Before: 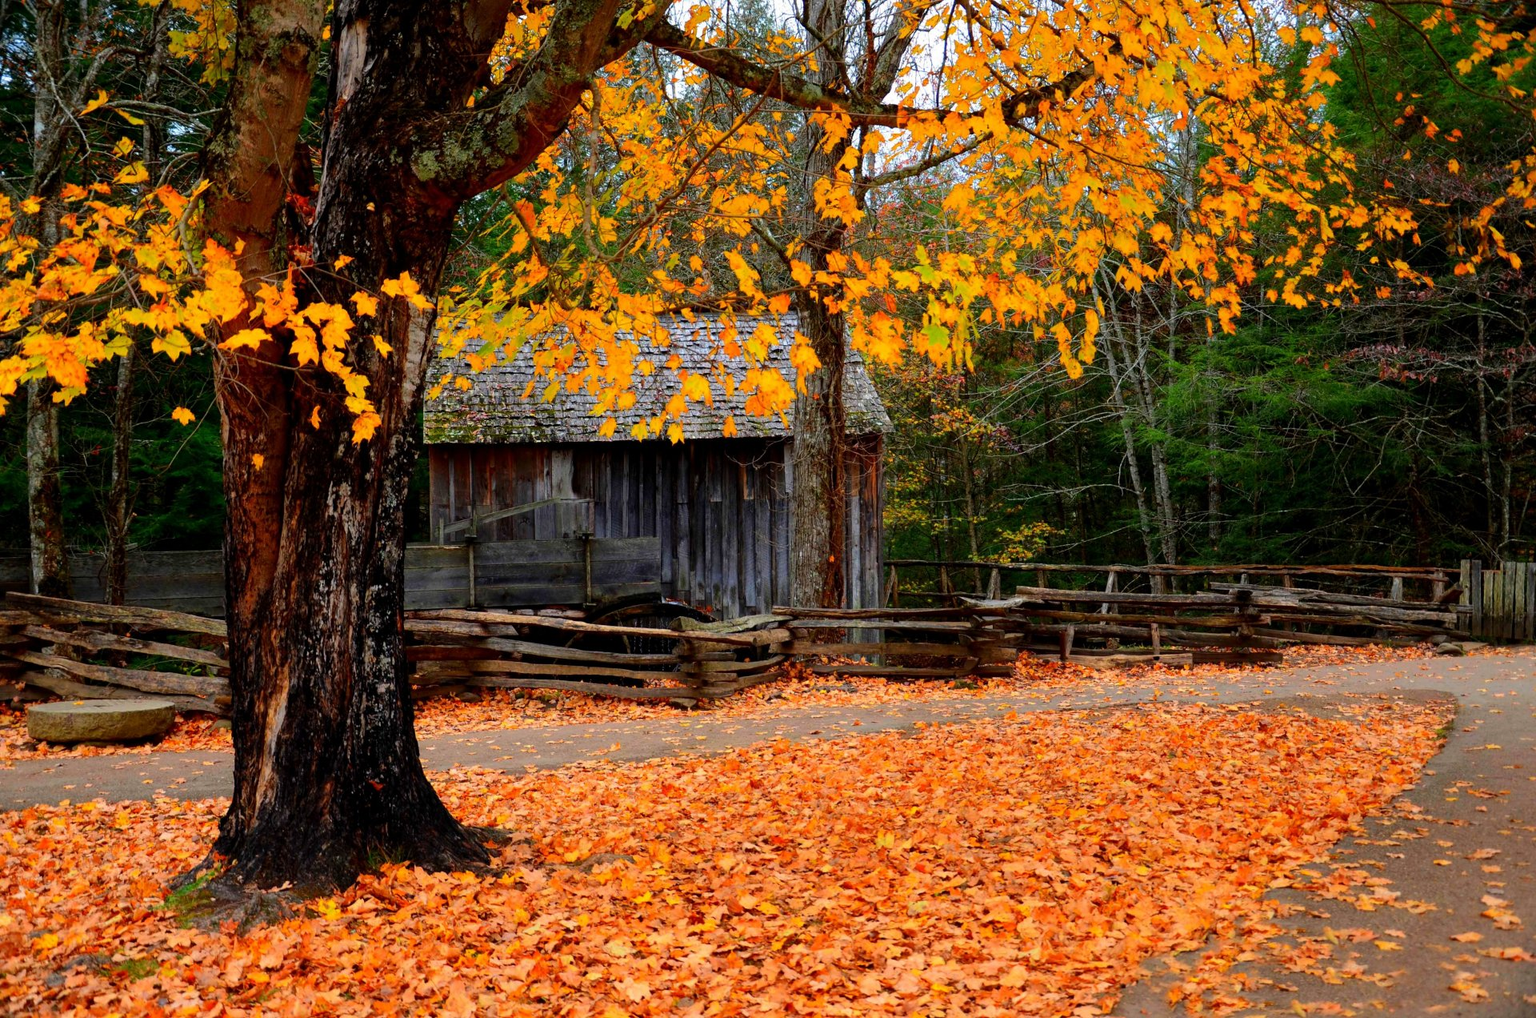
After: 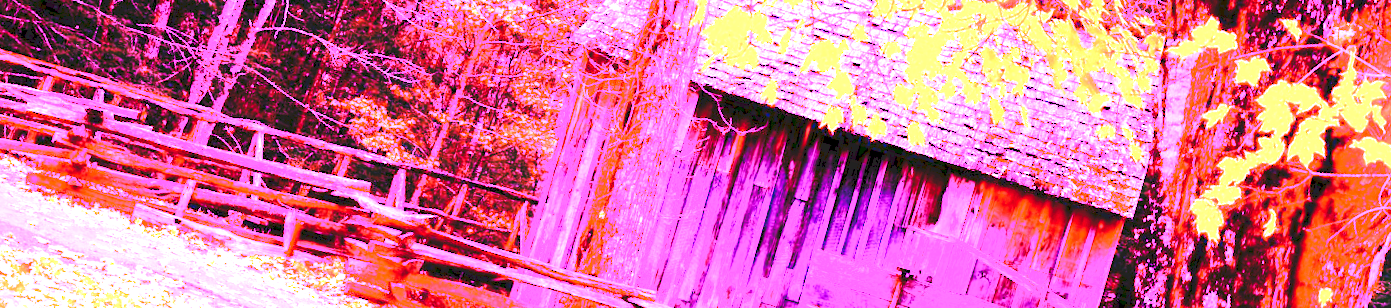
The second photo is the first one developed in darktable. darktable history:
tone curve: curves: ch0 [(0, 0) (0.003, 0.126) (0.011, 0.129) (0.025, 0.129) (0.044, 0.136) (0.069, 0.145) (0.1, 0.162) (0.136, 0.182) (0.177, 0.211) (0.224, 0.254) (0.277, 0.307) (0.335, 0.366) (0.399, 0.441) (0.468, 0.533) (0.543, 0.624) (0.623, 0.702) (0.709, 0.774) (0.801, 0.835) (0.898, 0.904) (1, 1)], preserve colors none
crop and rotate: angle 16.12°, top 30.835%, bottom 35.653%
white balance: red 8, blue 8
